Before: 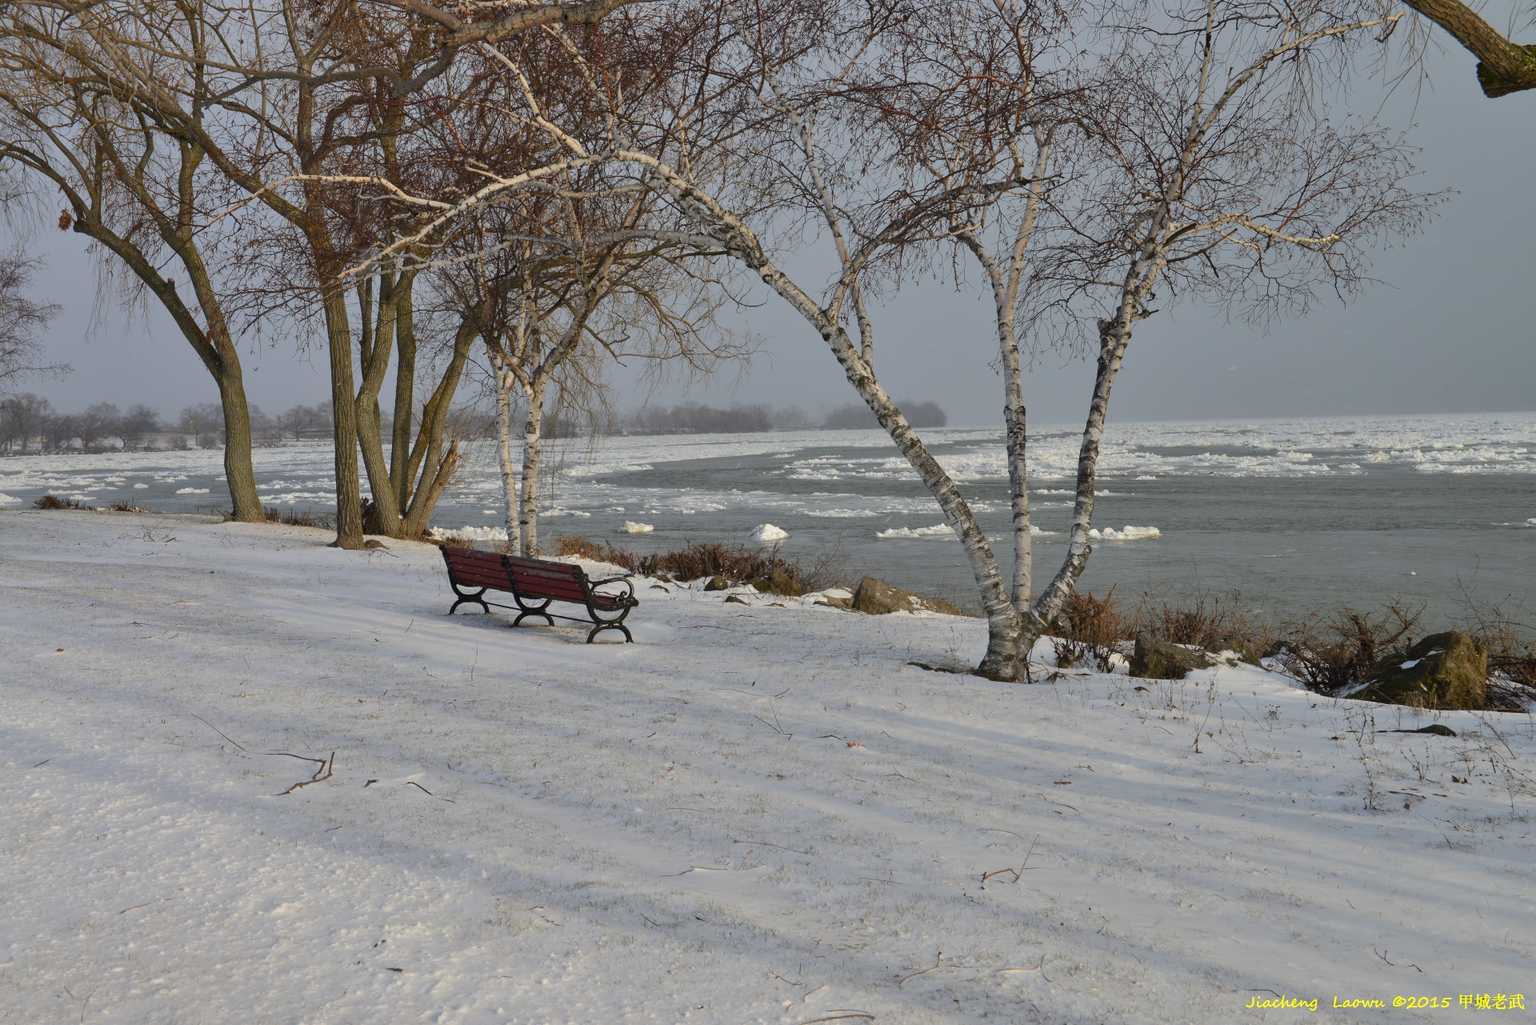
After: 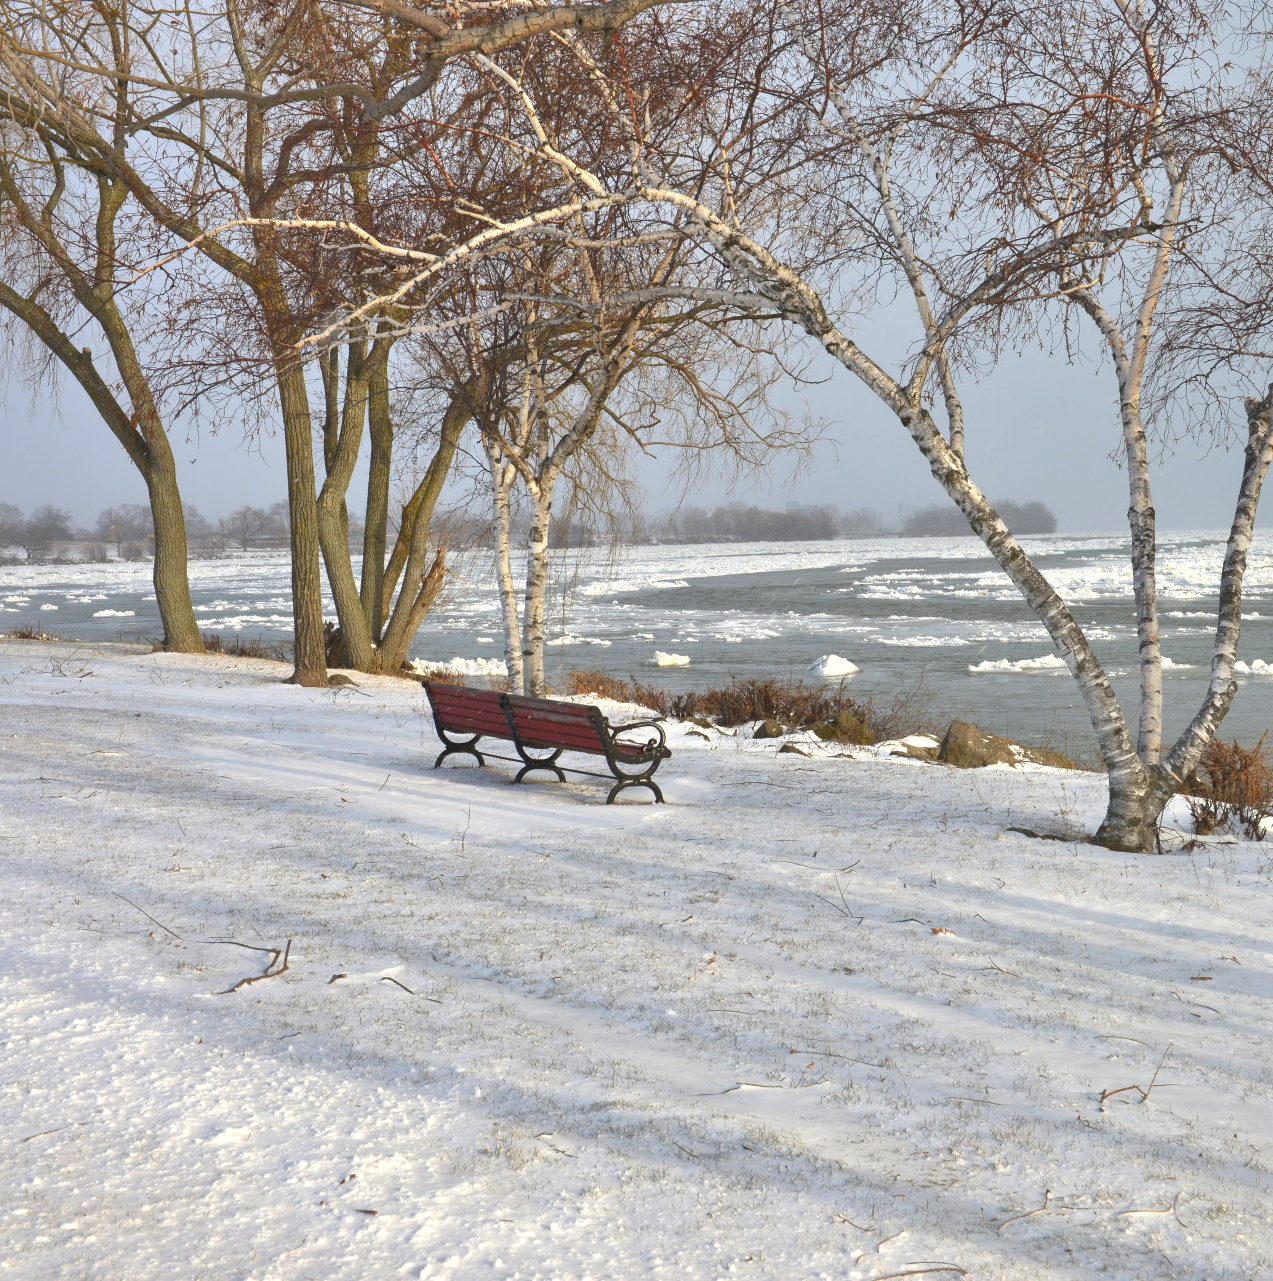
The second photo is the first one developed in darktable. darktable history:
exposure: black level correction 0, exposure 1.001 EV, compensate highlight preservation false
crop and rotate: left 6.62%, right 27.063%
shadows and highlights: on, module defaults
